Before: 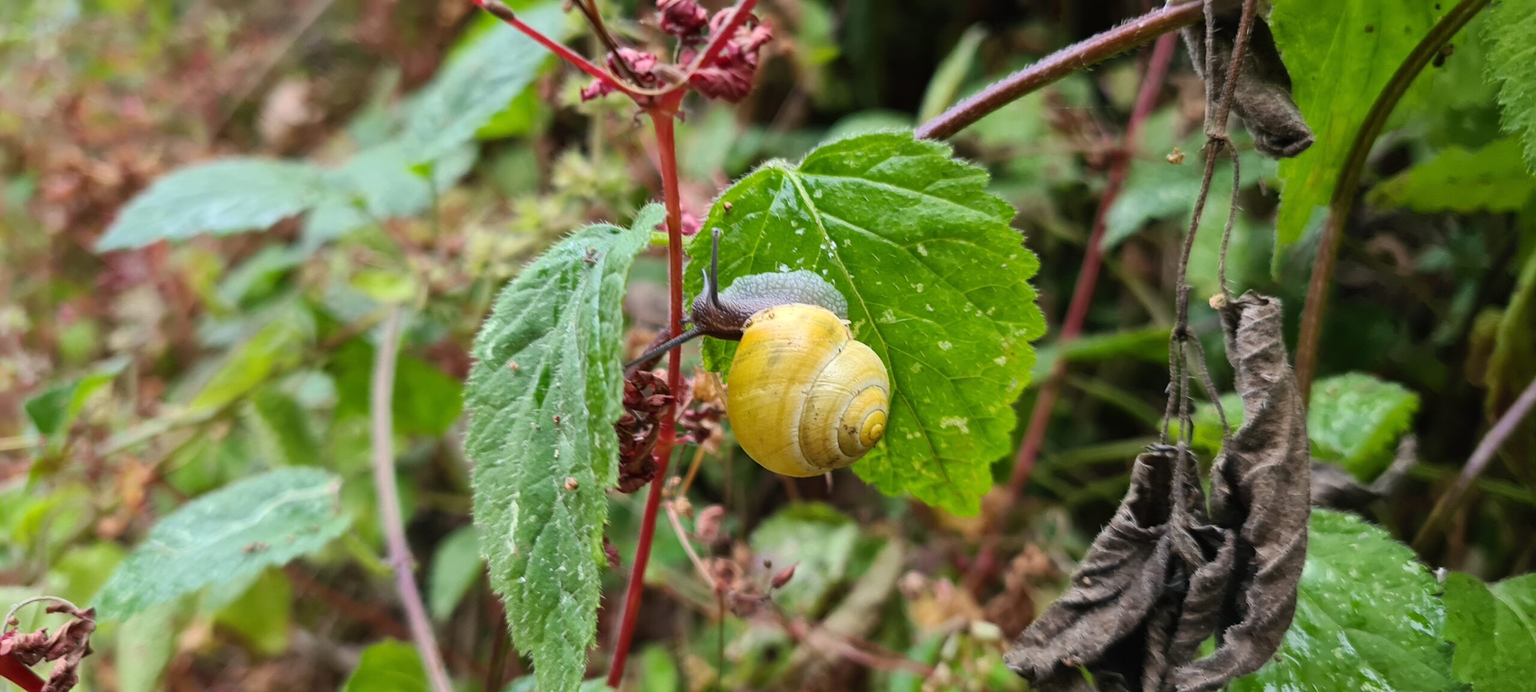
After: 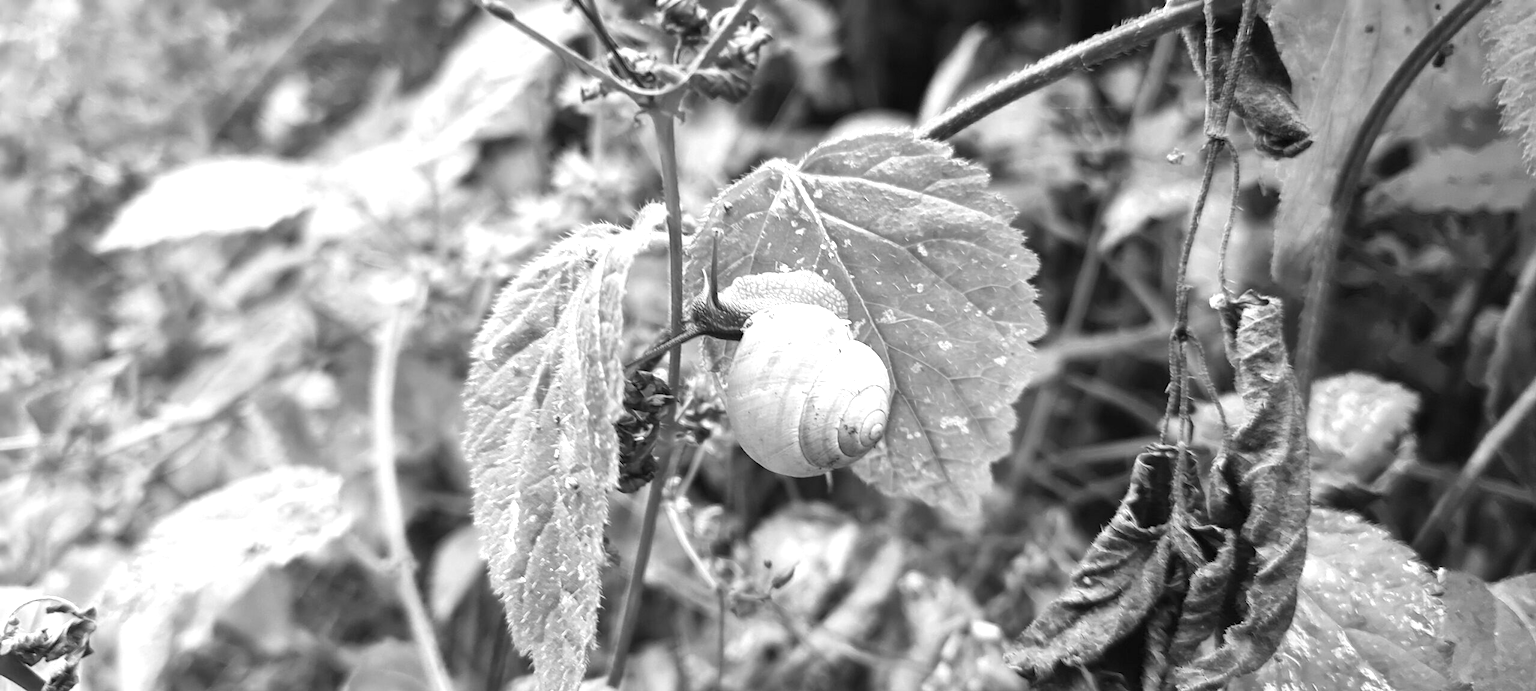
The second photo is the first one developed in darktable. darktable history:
monochrome: size 3.1
exposure: exposure 0.943 EV, compensate highlight preservation false
